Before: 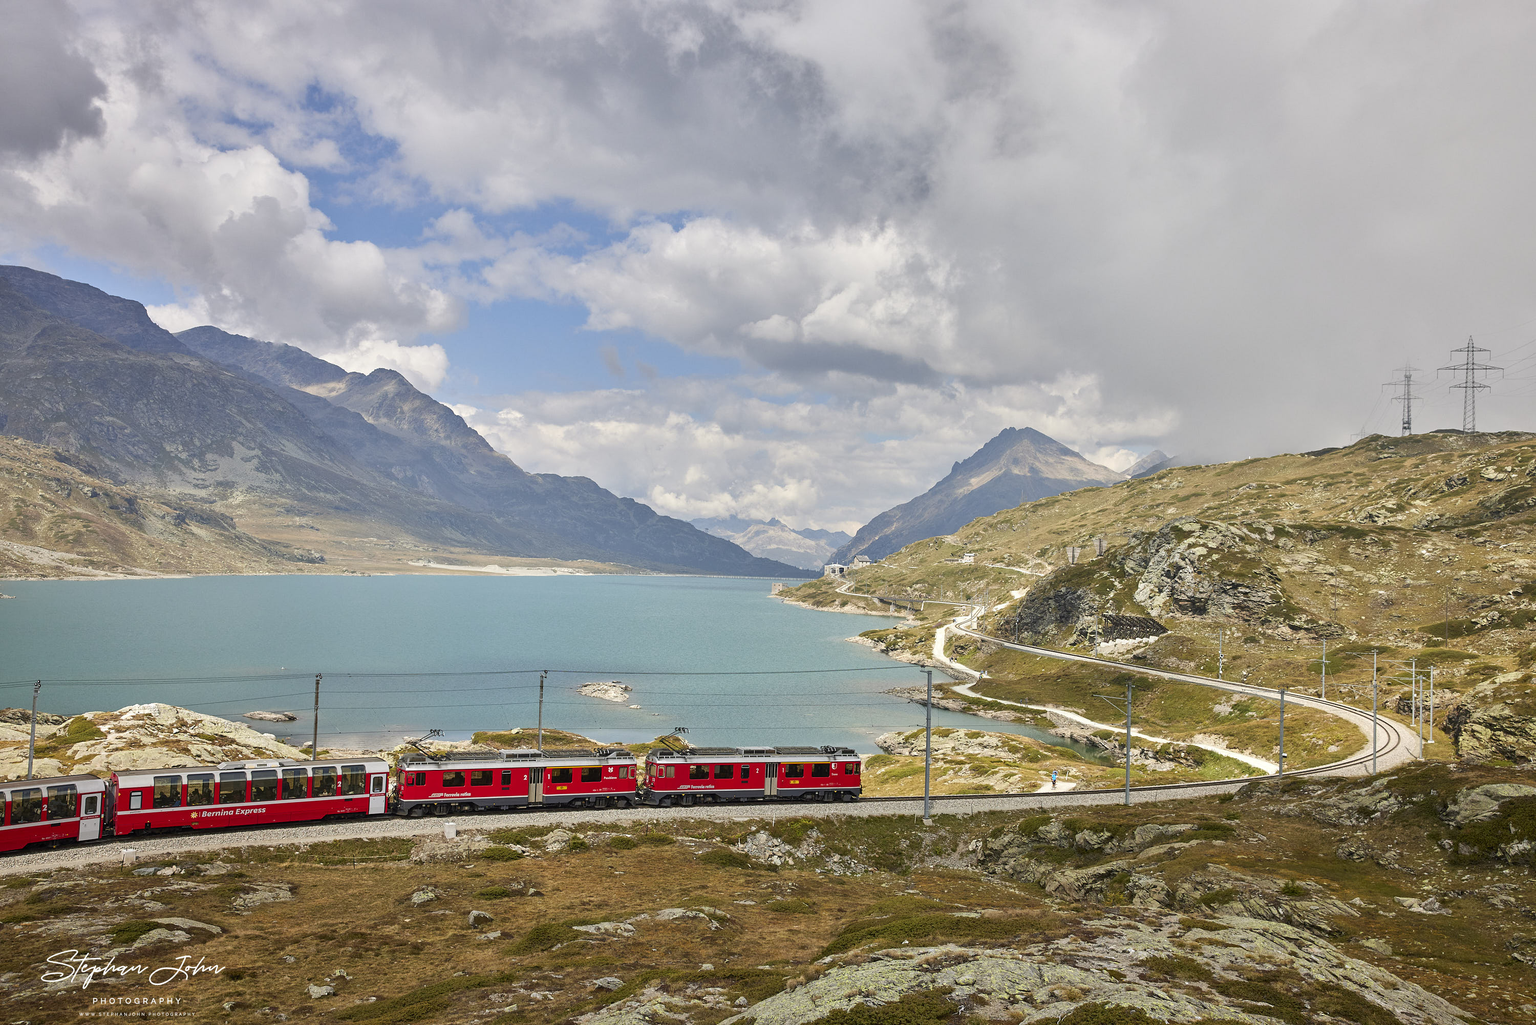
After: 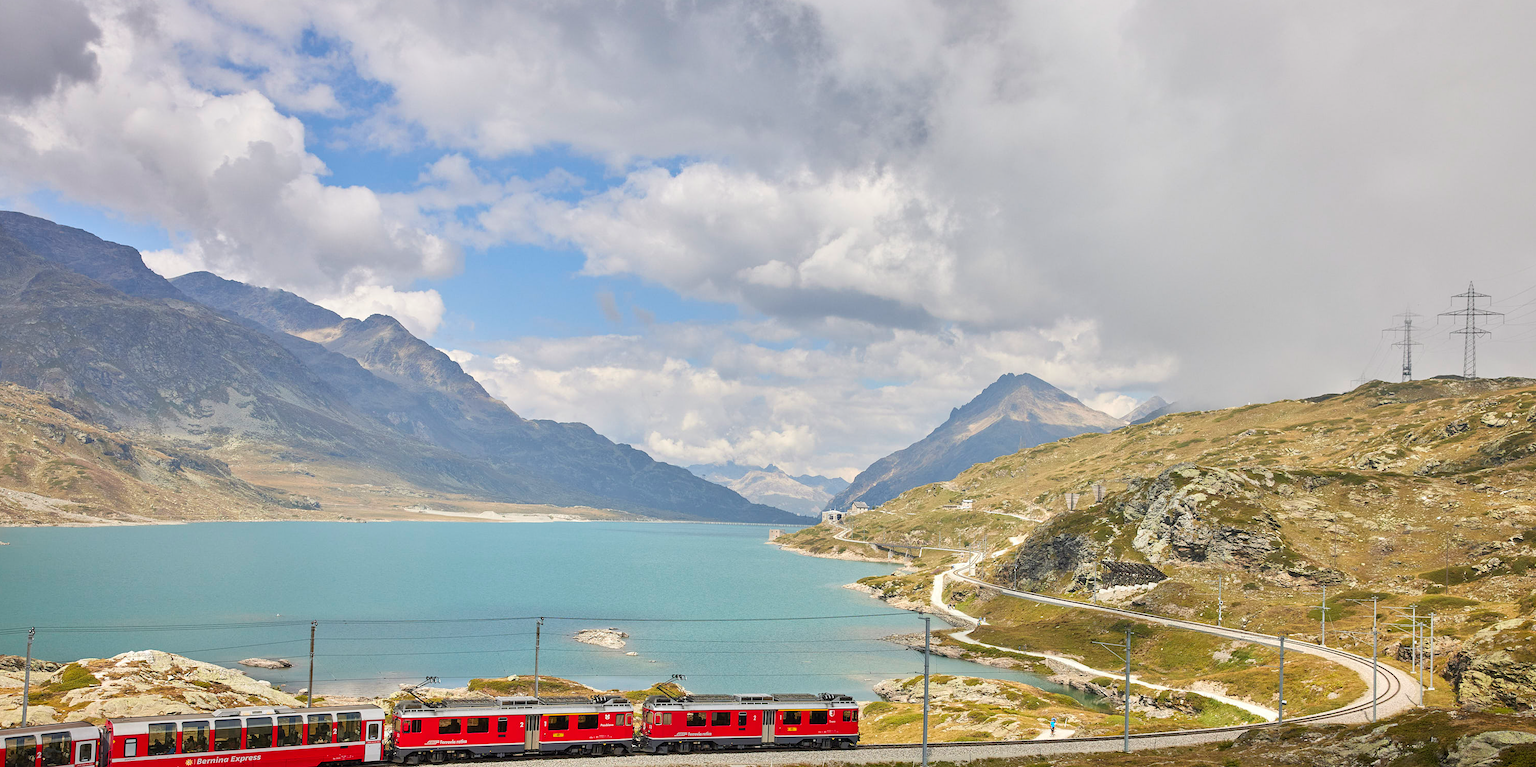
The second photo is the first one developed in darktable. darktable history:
contrast brightness saturation: contrast 0.033, brightness 0.069, saturation 0.131
crop: left 0.401%, top 5.477%, bottom 19.879%
